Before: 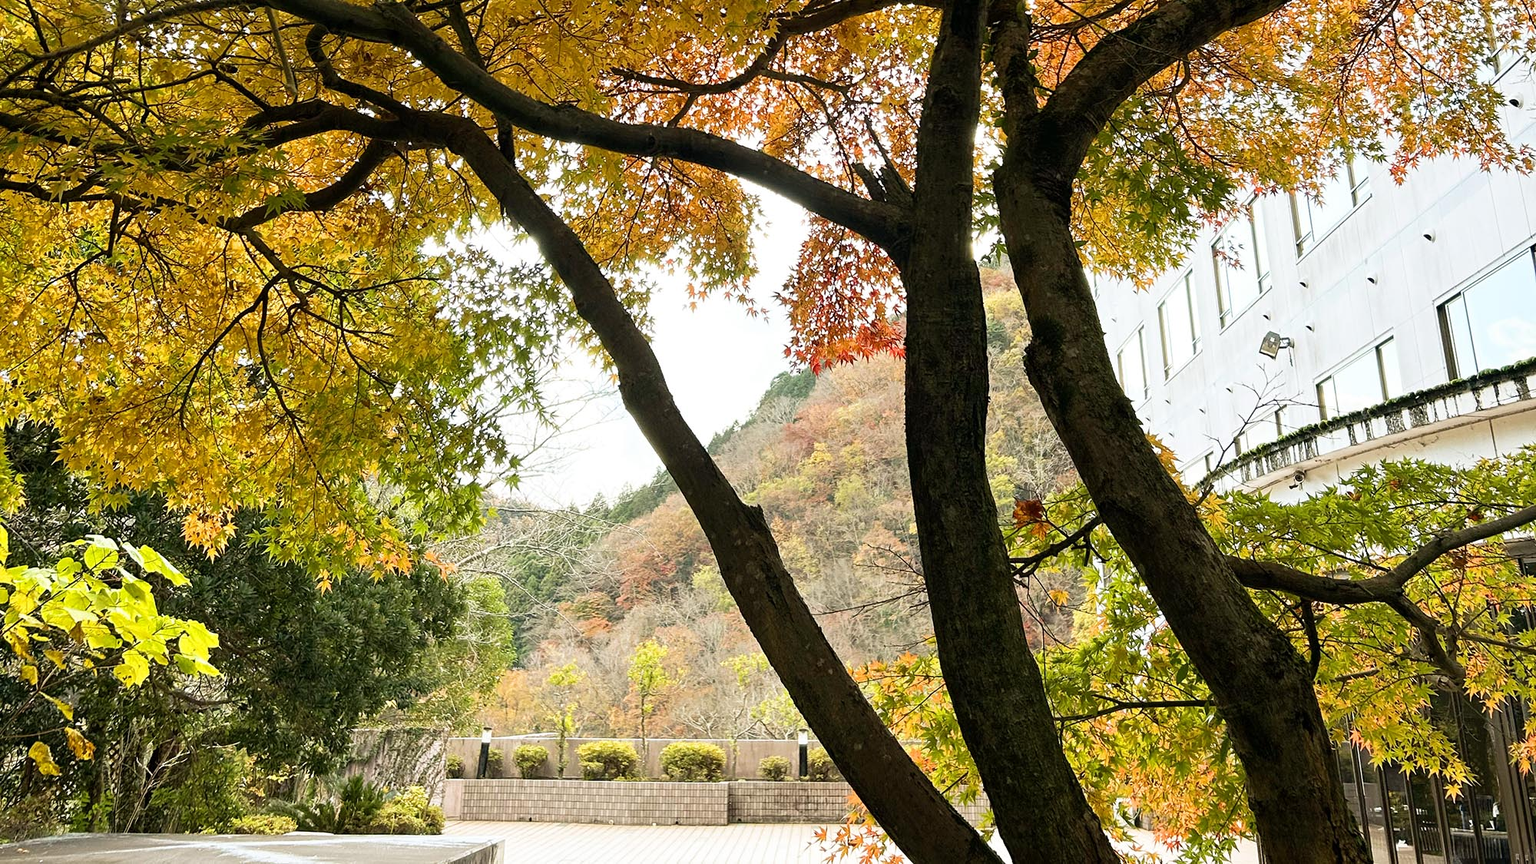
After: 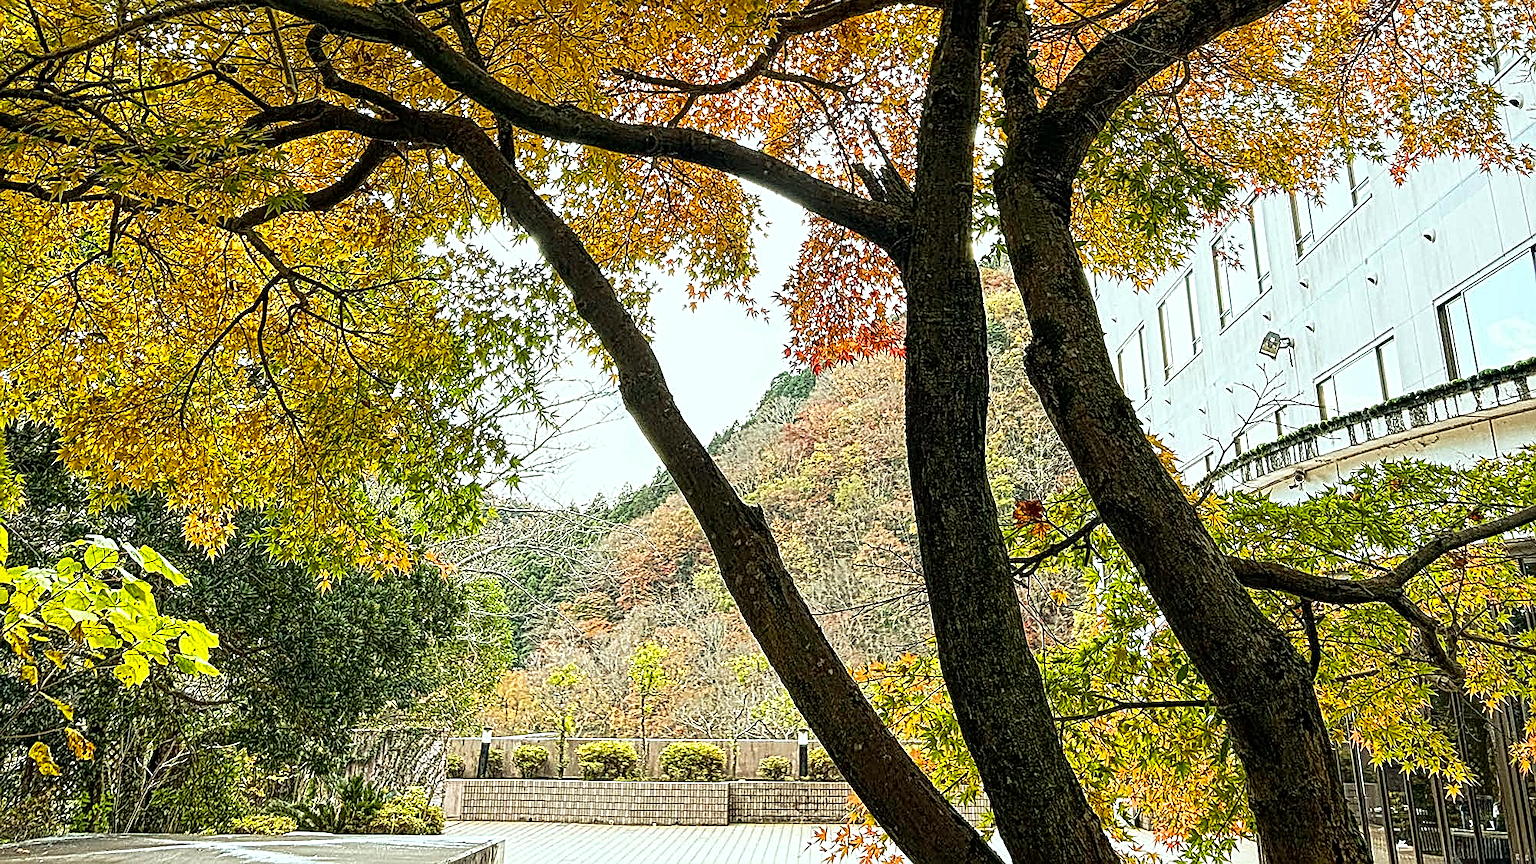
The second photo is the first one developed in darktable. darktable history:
sharpen: on, module defaults
color correction: highlights a* -6.69, highlights b* 0.49
local contrast: mode bilateral grid, contrast 20, coarseness 3, detail 300%, midtone range 0.2
